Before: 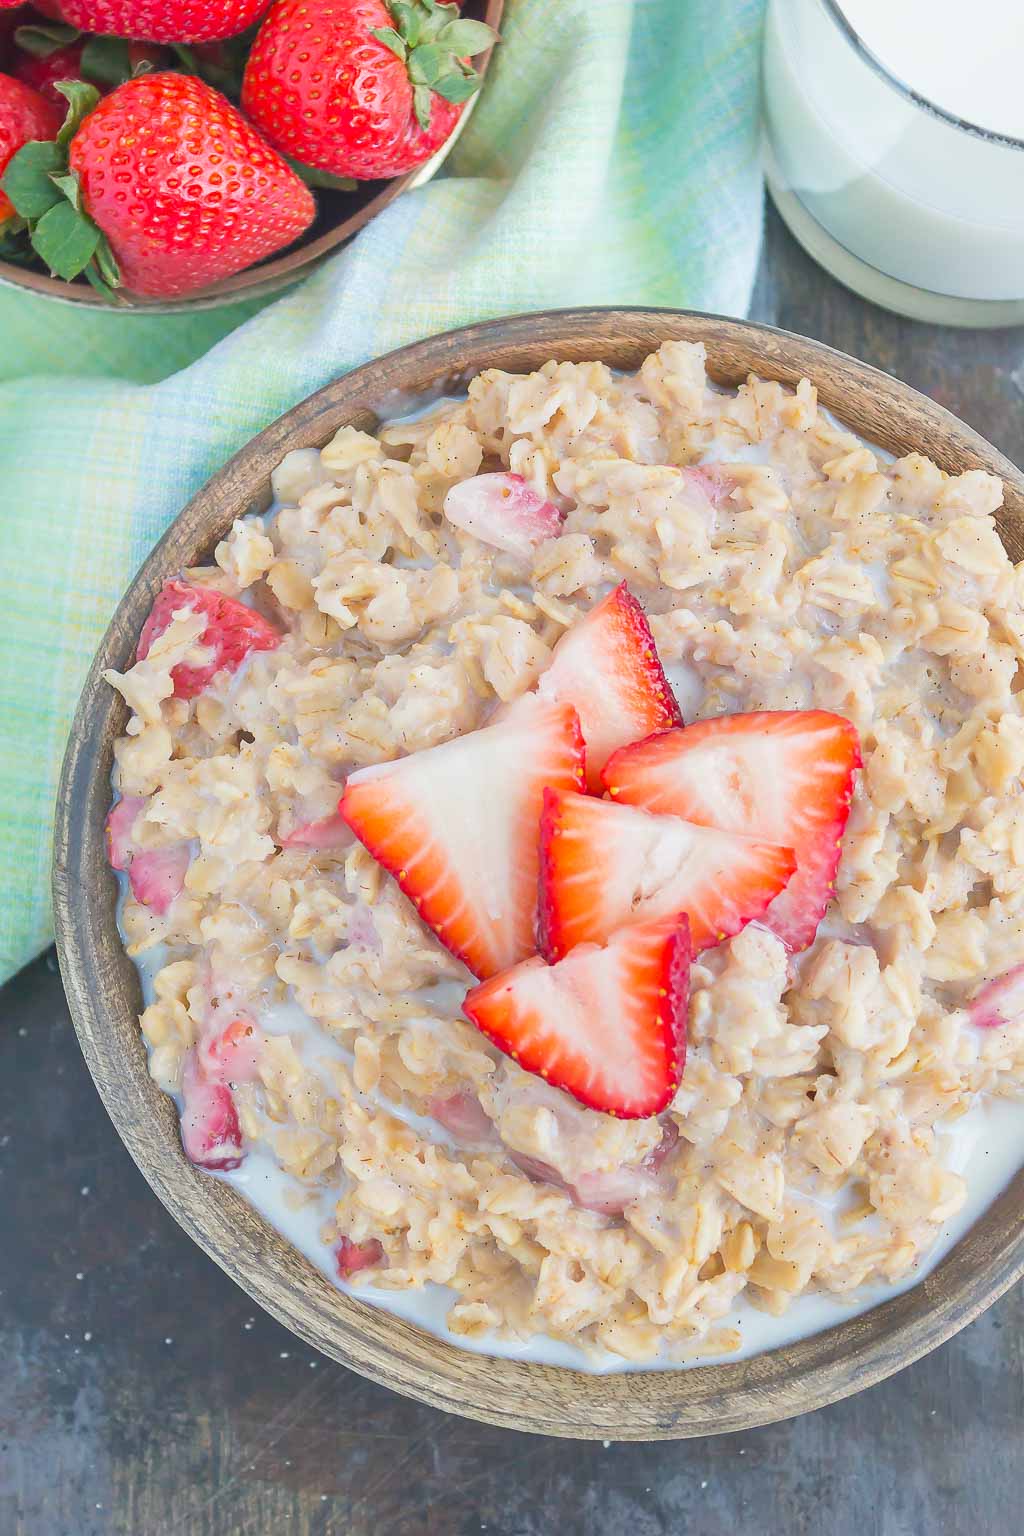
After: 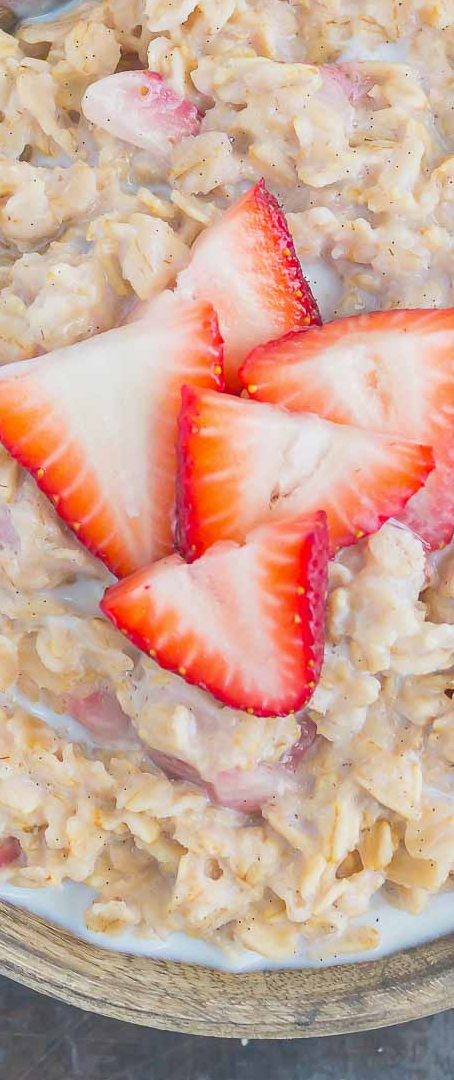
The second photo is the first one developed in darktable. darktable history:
exposure: exposure -0.05 EV
crop: left 35.432%, top 26.233%, right 20.145%, bottom 3.432%
